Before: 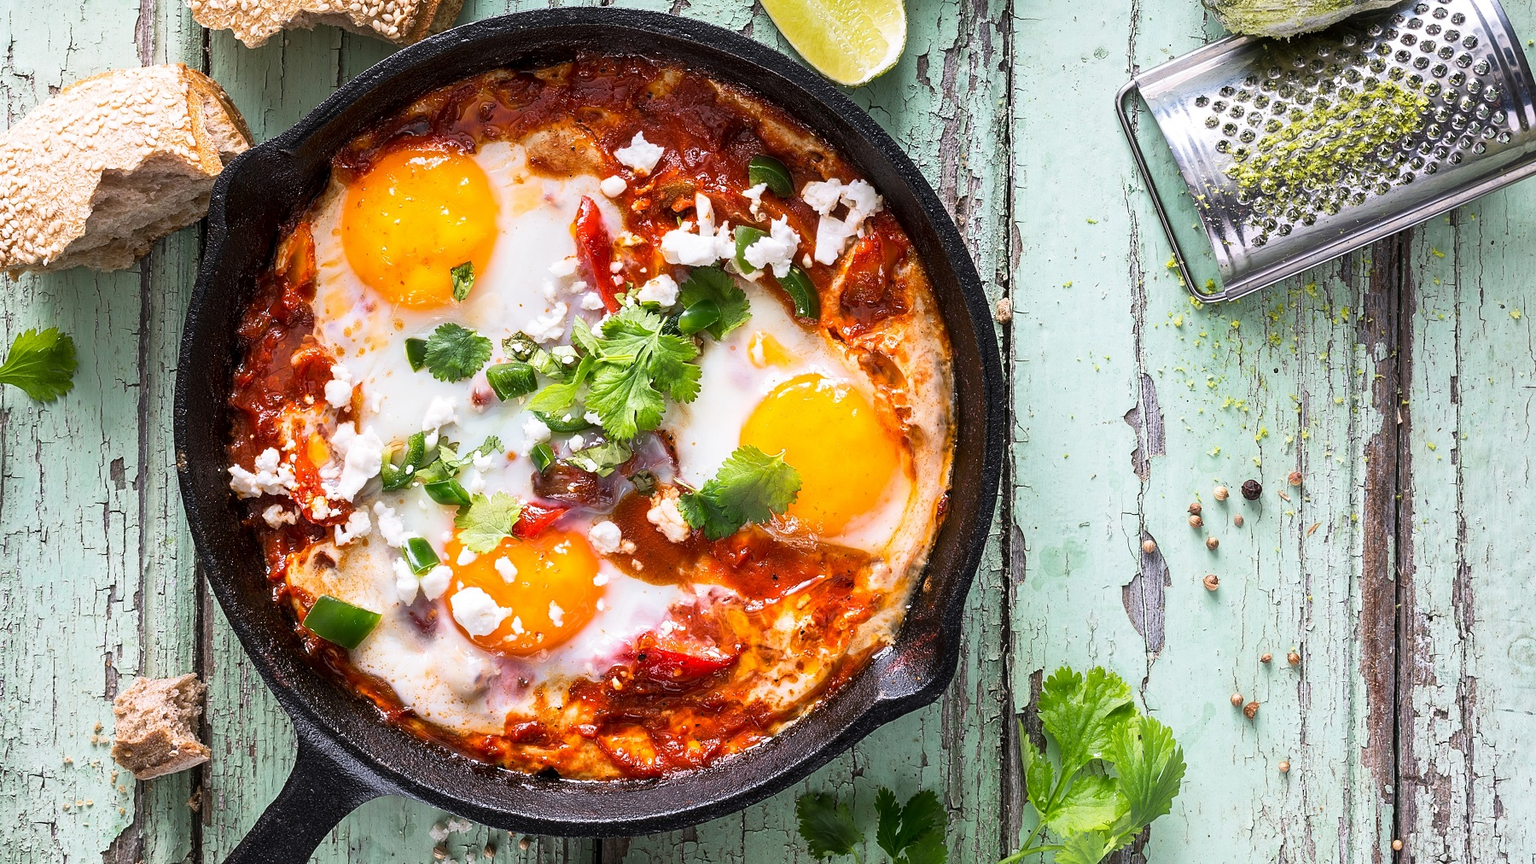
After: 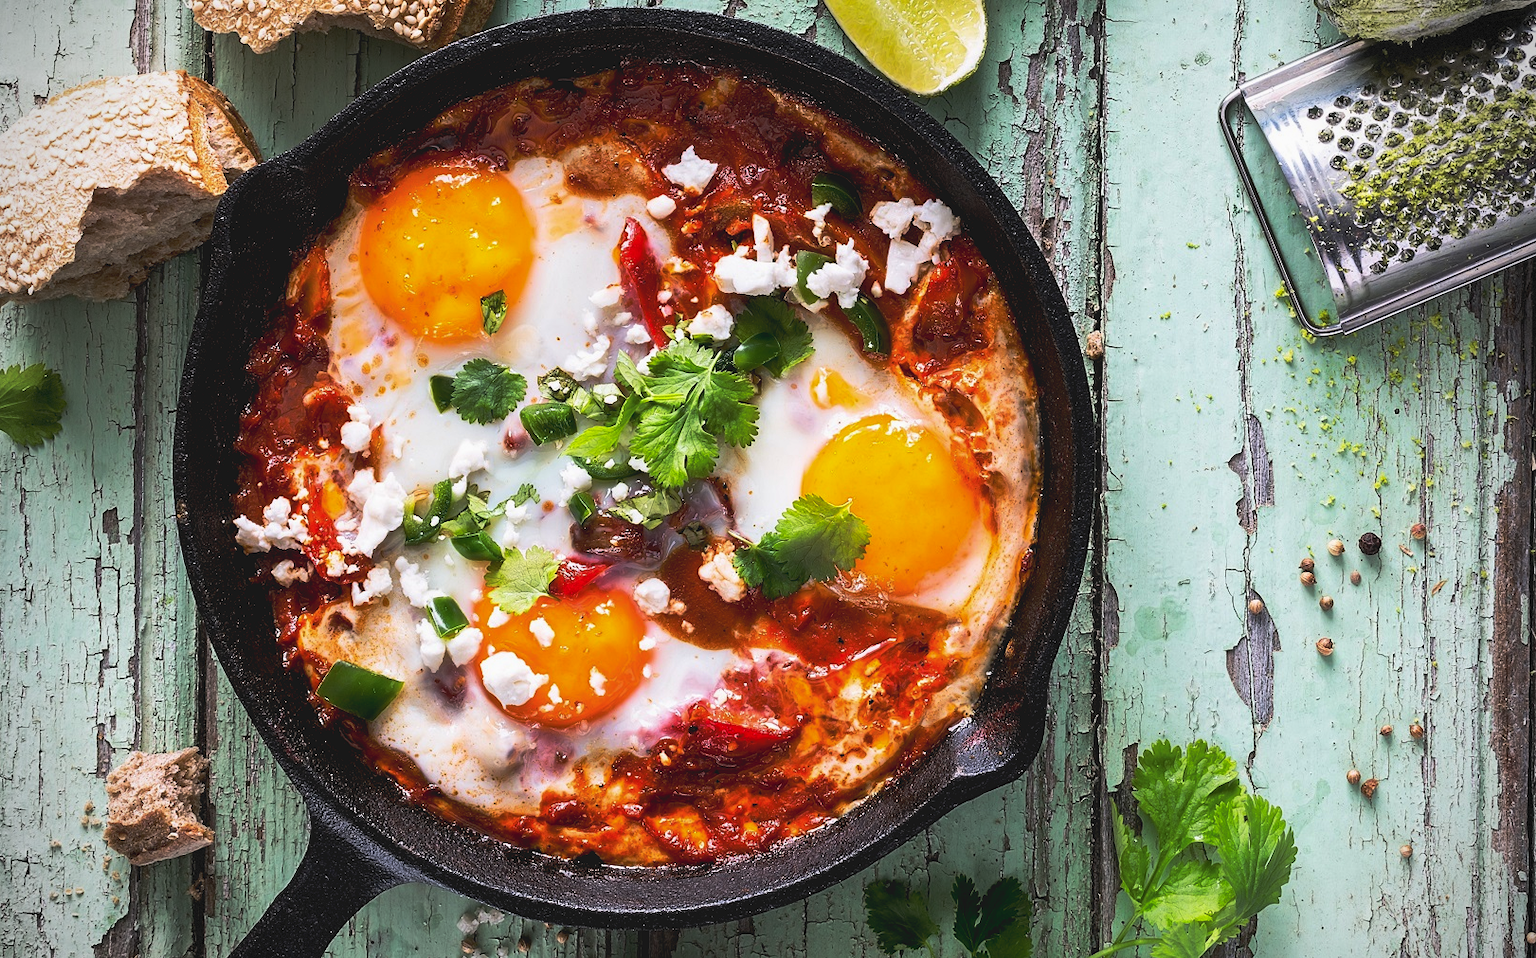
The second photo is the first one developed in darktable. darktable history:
exposure: black level correction 0.011, exposure -0.482 EV, compensate highlight preservation false
crop and rotate: left 1.193%, right 8.699%
tone curve: curves: ch0 [(0, 0.081) (0.483, 0.453) (0.881, 0.992)], preserve colors none
vignetting: dithering 8-bit output
